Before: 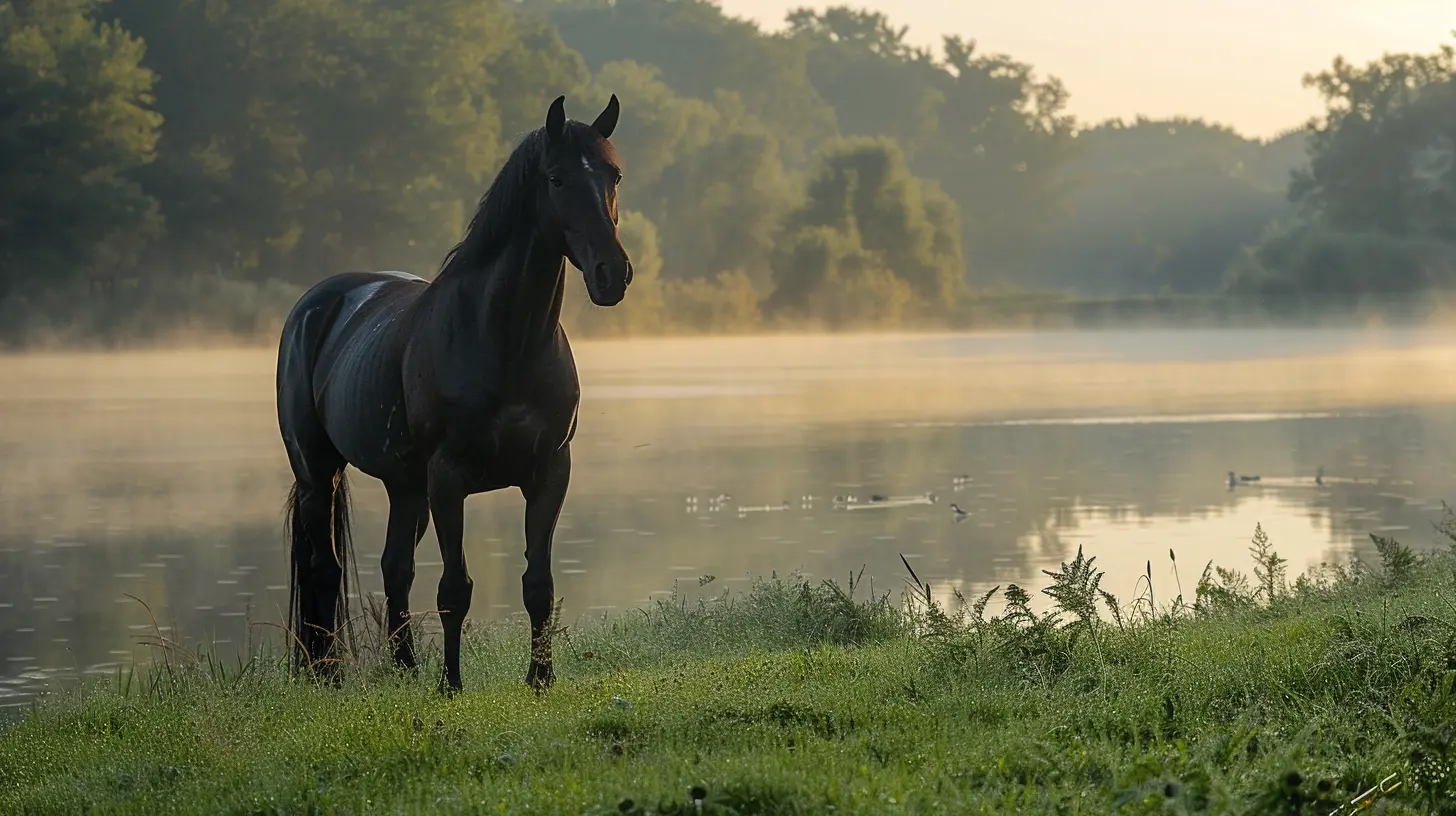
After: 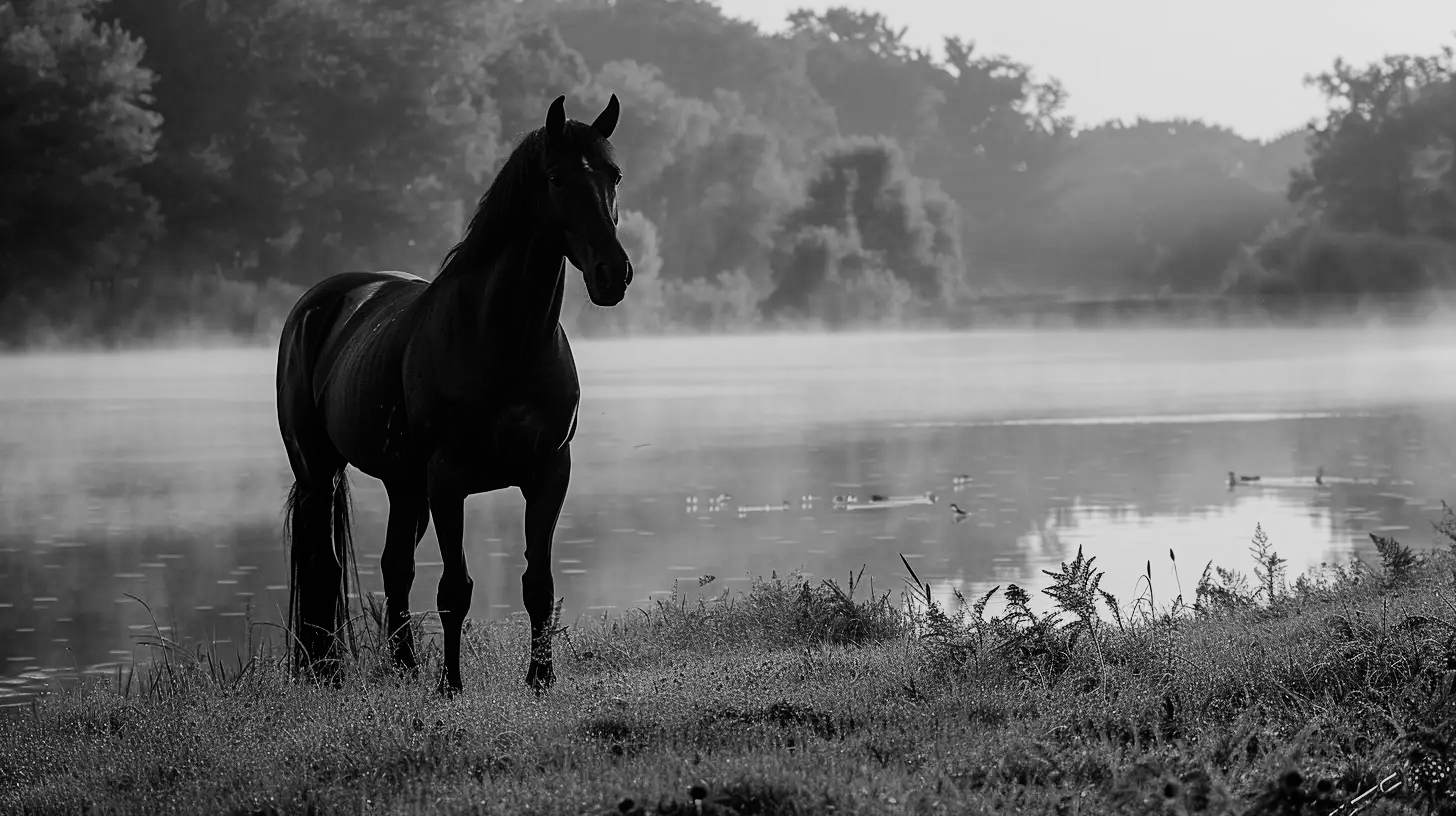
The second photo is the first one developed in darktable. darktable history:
color correction: saturation 0.8
sigmoid: contrast 1.8, skew -0.2, preserve hue 0%, red attenuation 0.1, red rotation 0.035, green attenuation 0.1, green rotation -0.017, blue attenuation 0.15, blue rotation -0.052, base primaries Rec2020
monochrome: on, module defaults
